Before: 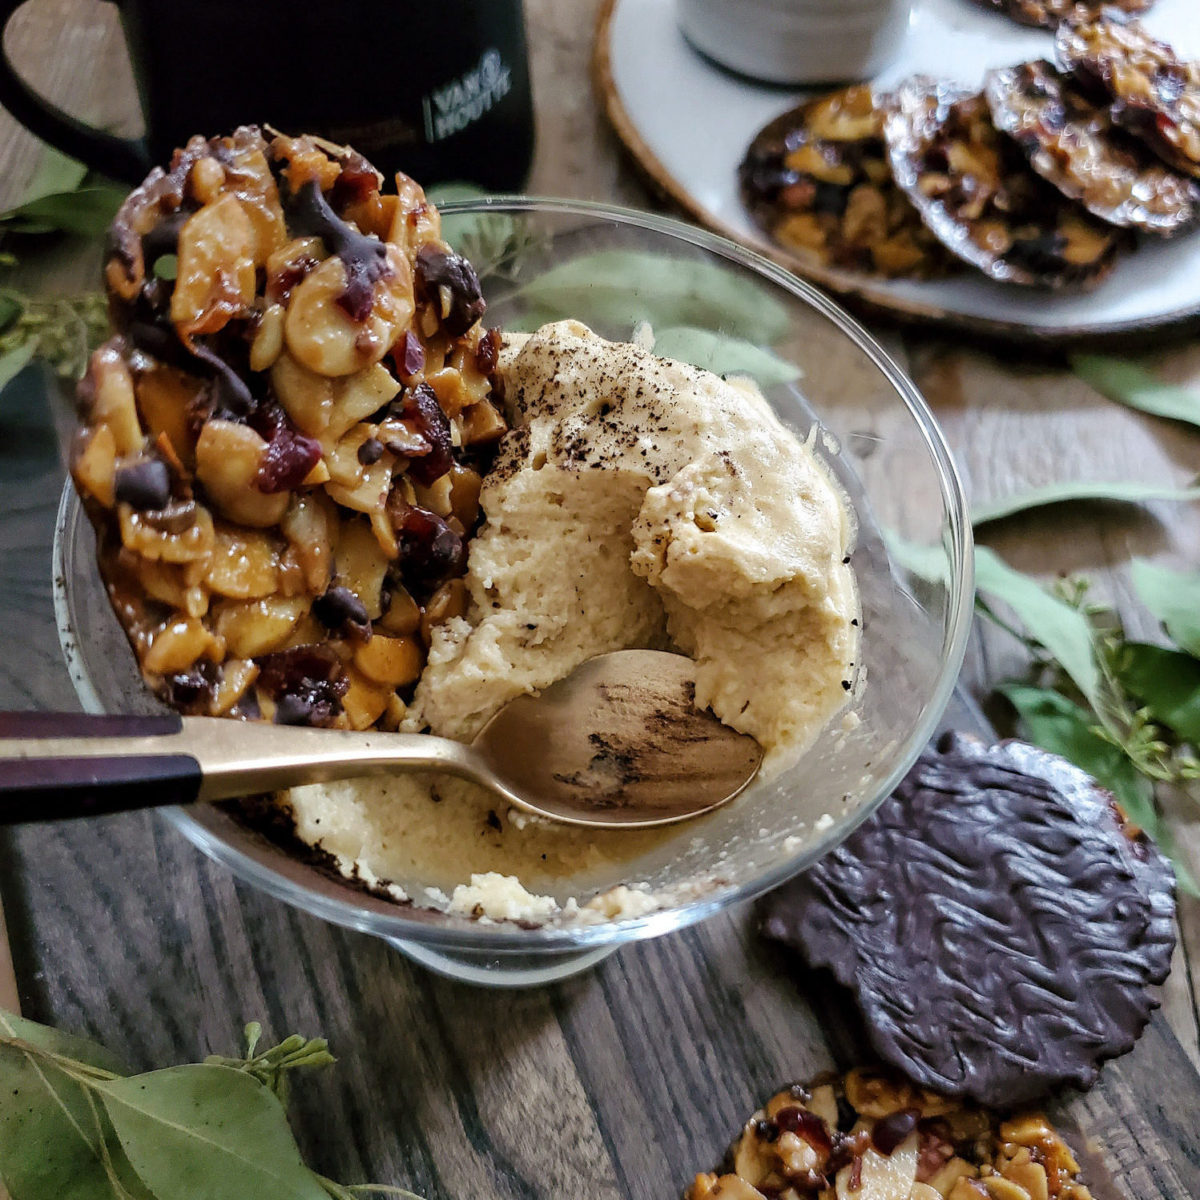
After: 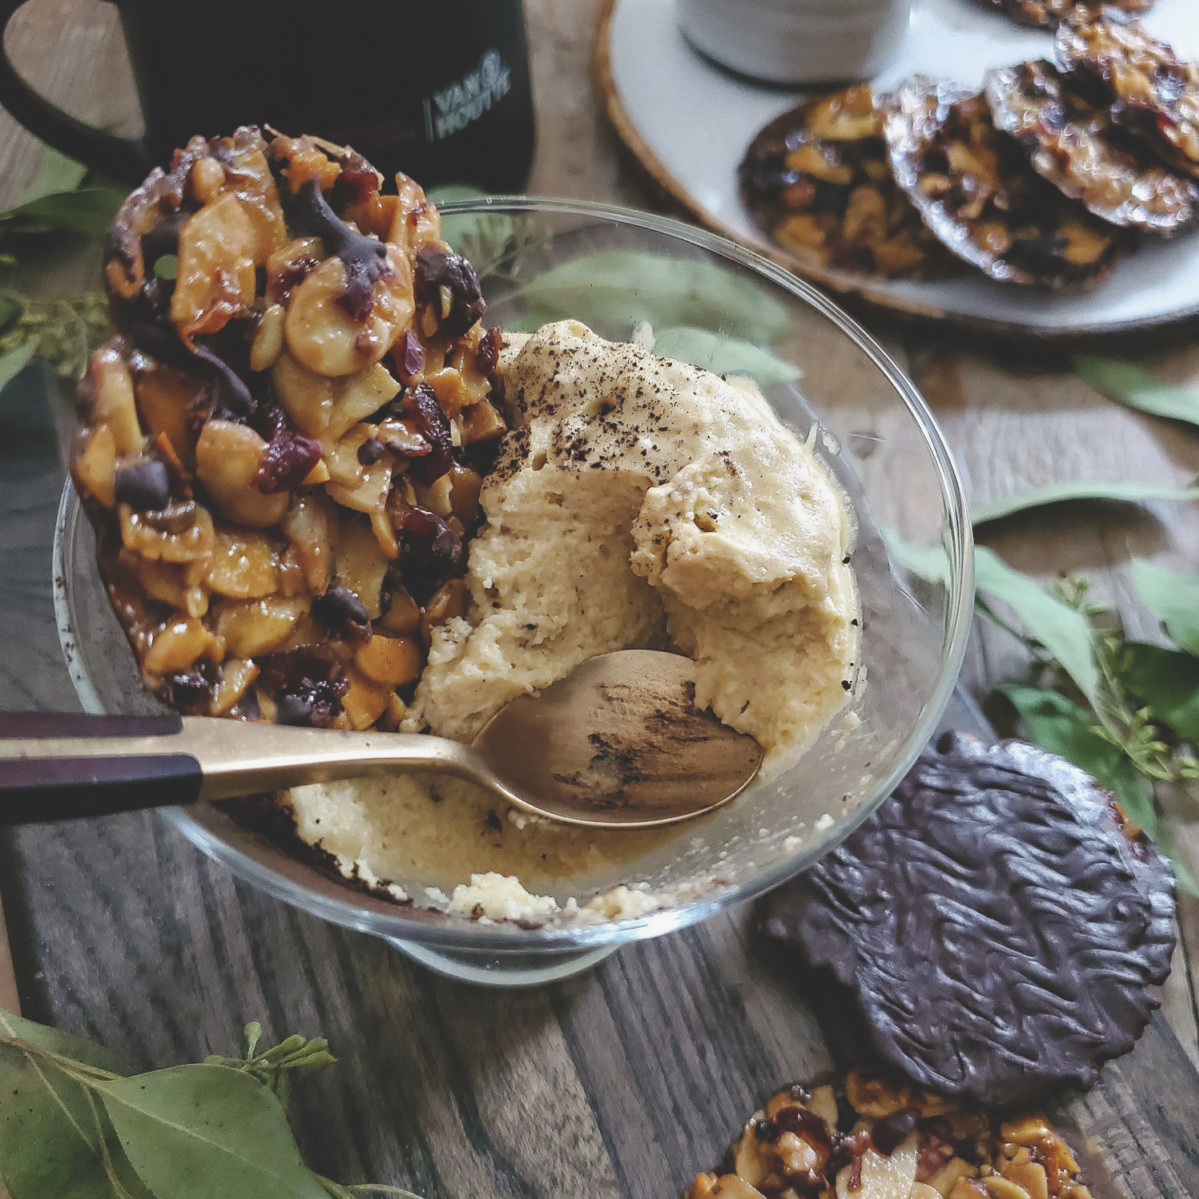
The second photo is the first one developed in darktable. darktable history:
exposure: black level correction -0.025, exposure -0.117 EV, compensate highlight preservation false
